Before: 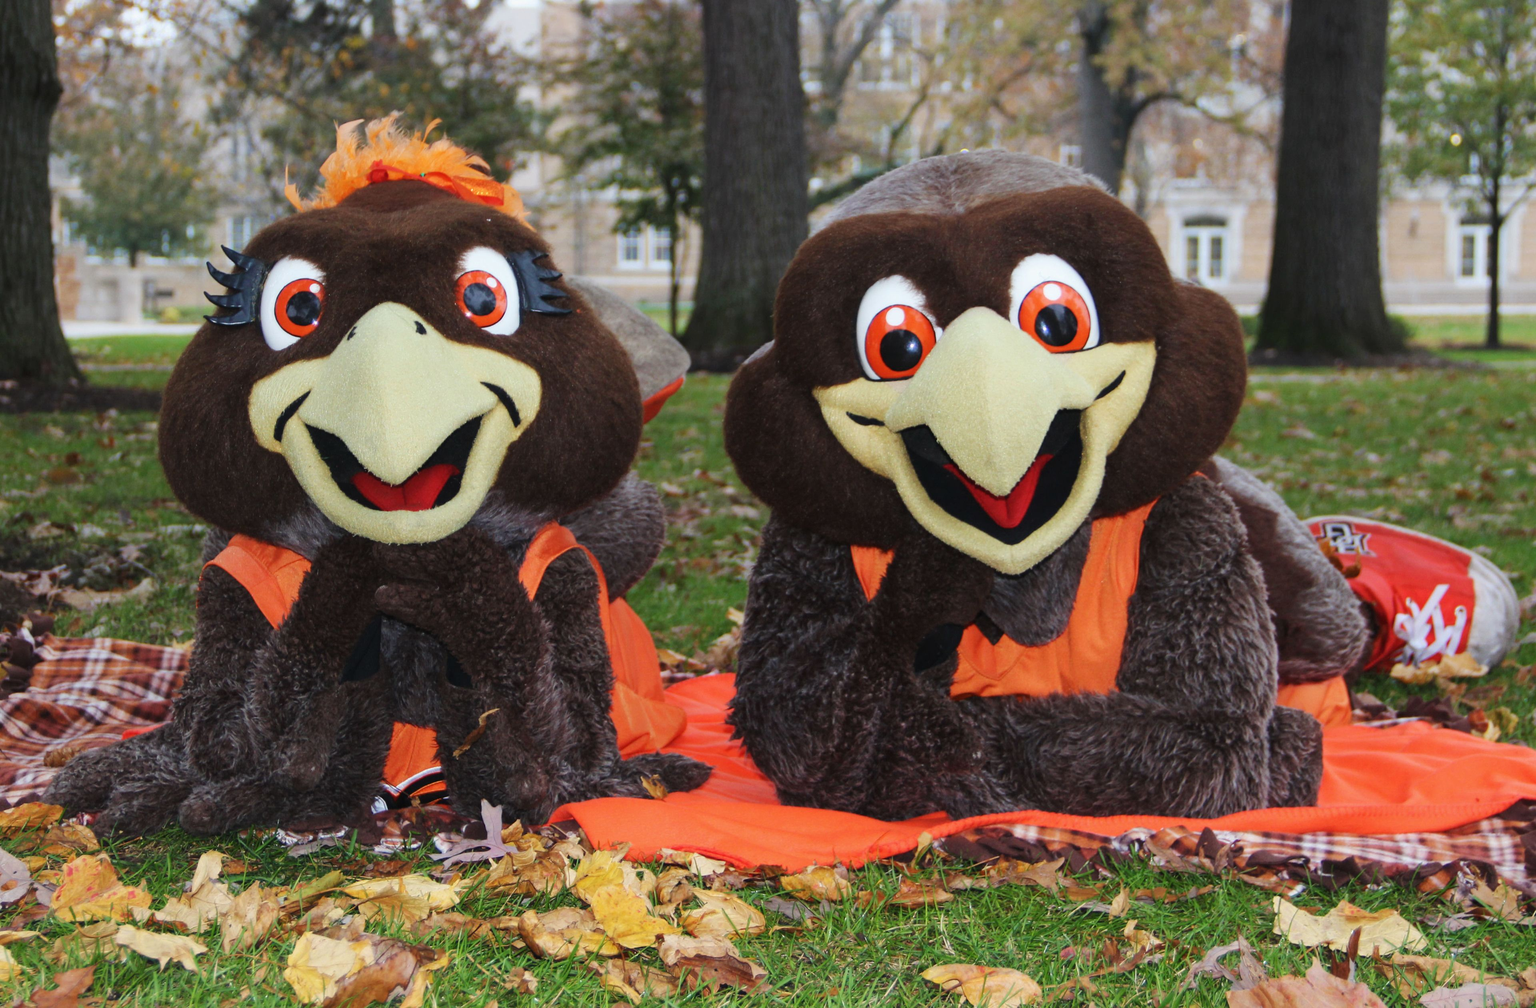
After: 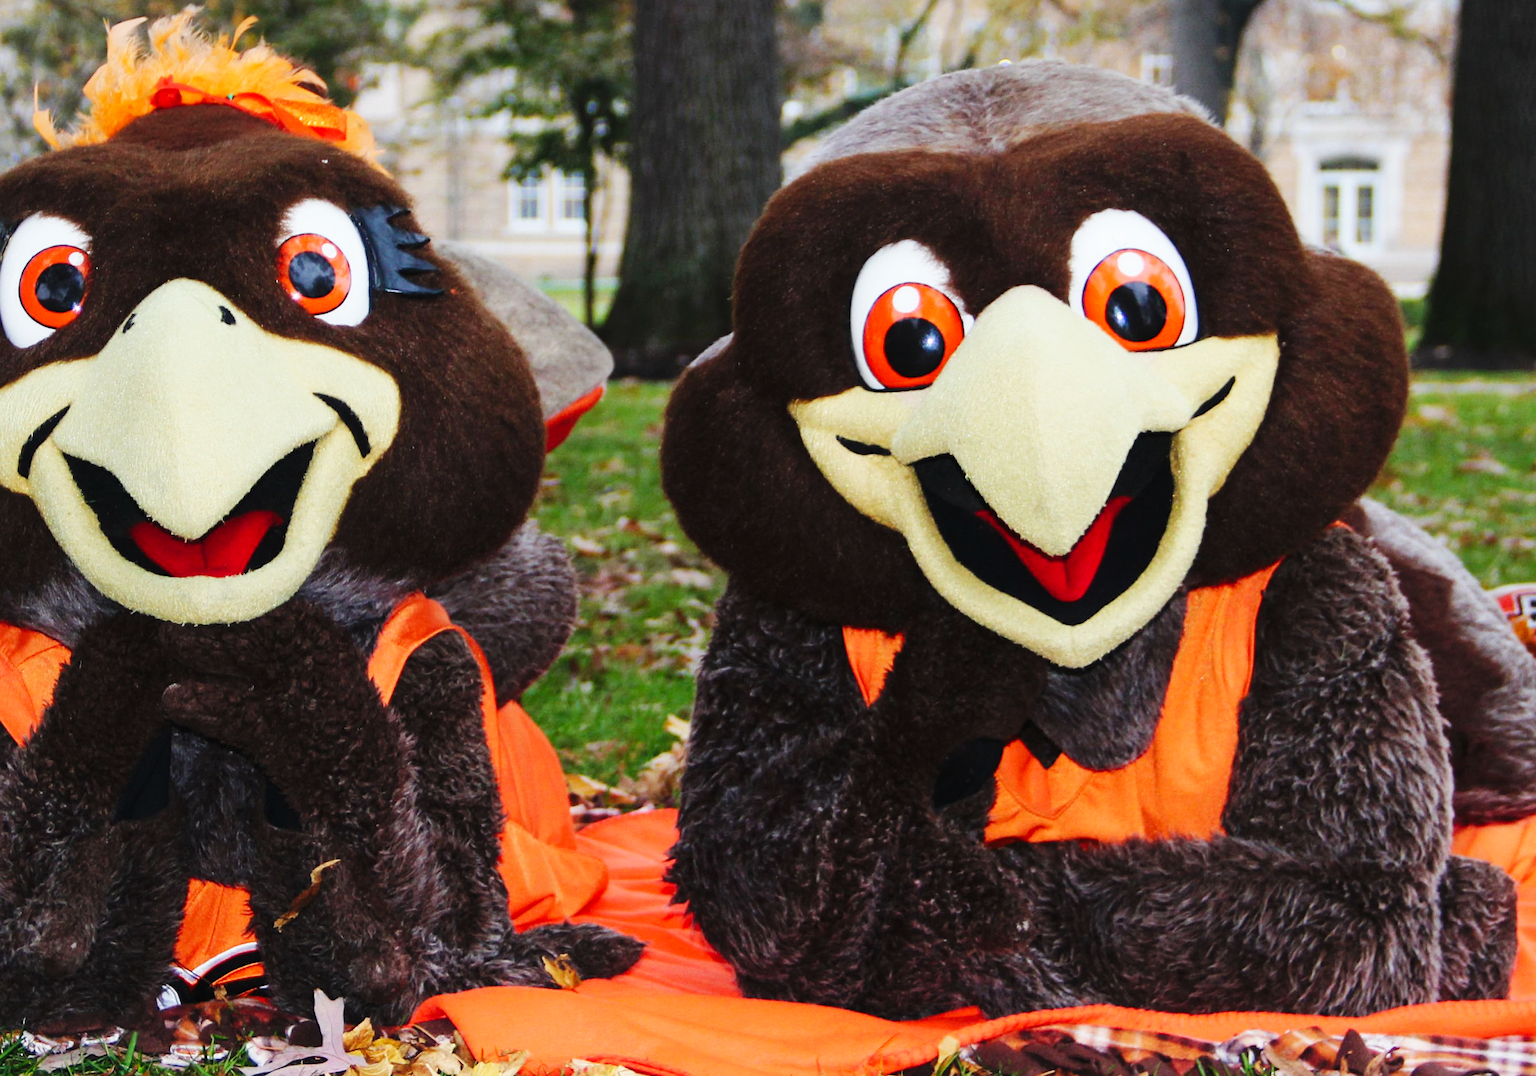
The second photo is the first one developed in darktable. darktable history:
sharpen: amount 0.2
crop and rotate: left 17.046%, top 10.659%, right 12.989%, bottom 14.553%
base curve: curves: ch0 [(0, 0) (0.032, 0.025) (0.121, 0.166) (0.206, 0.329) (0.605, 0.79) (1, 1)], preserve colors none
